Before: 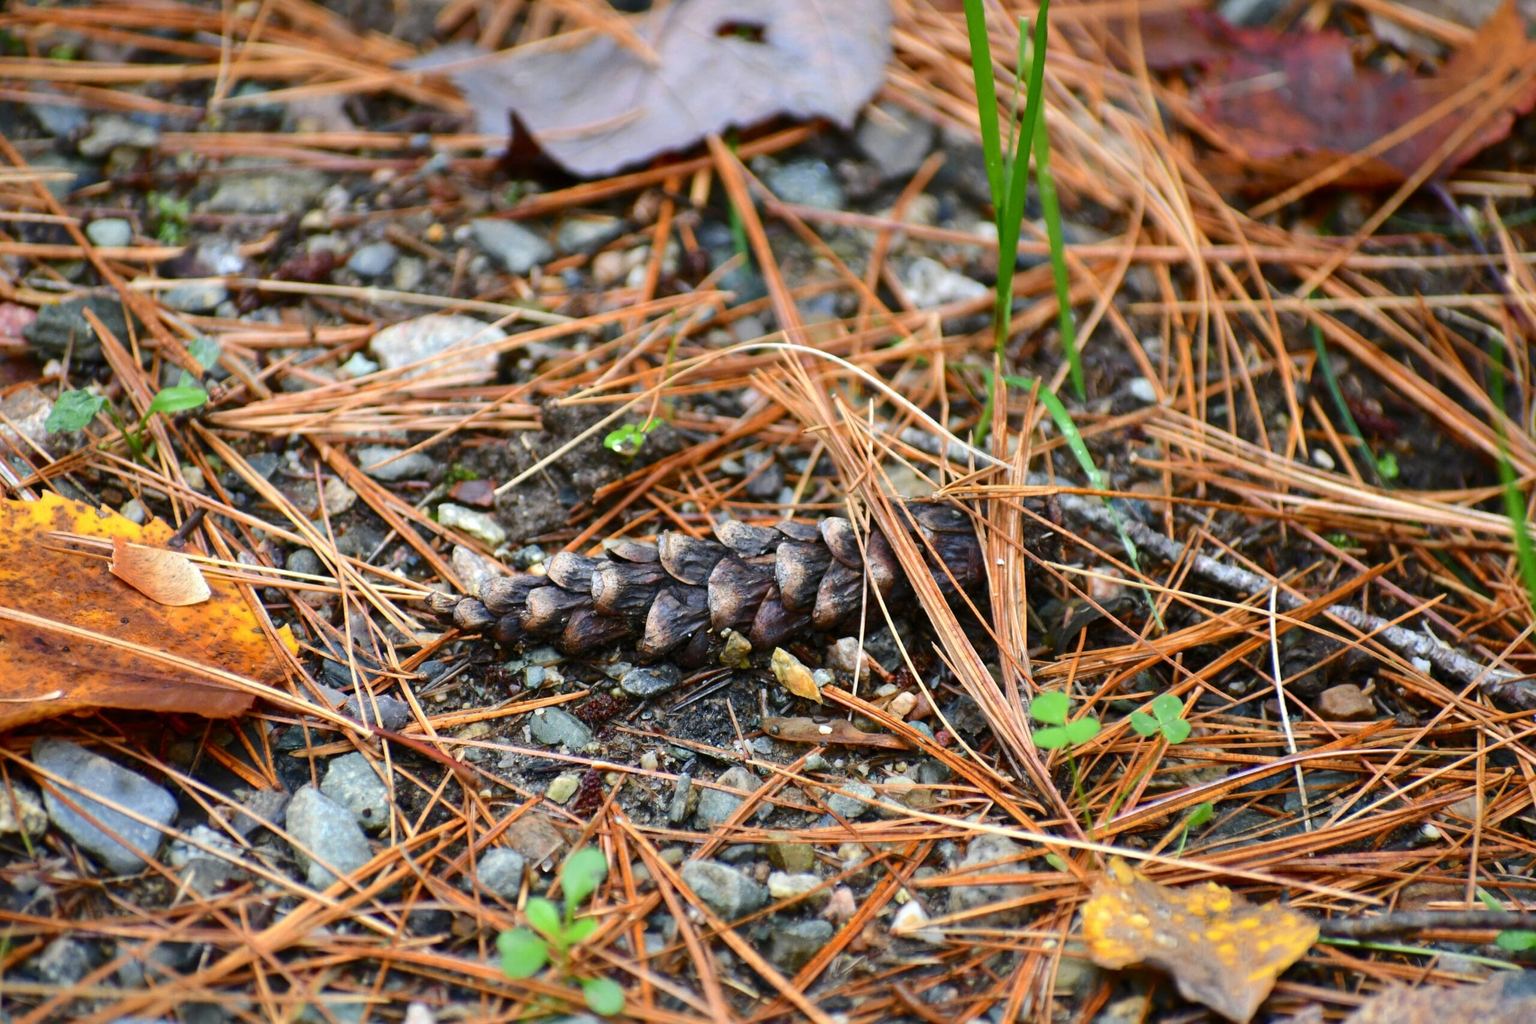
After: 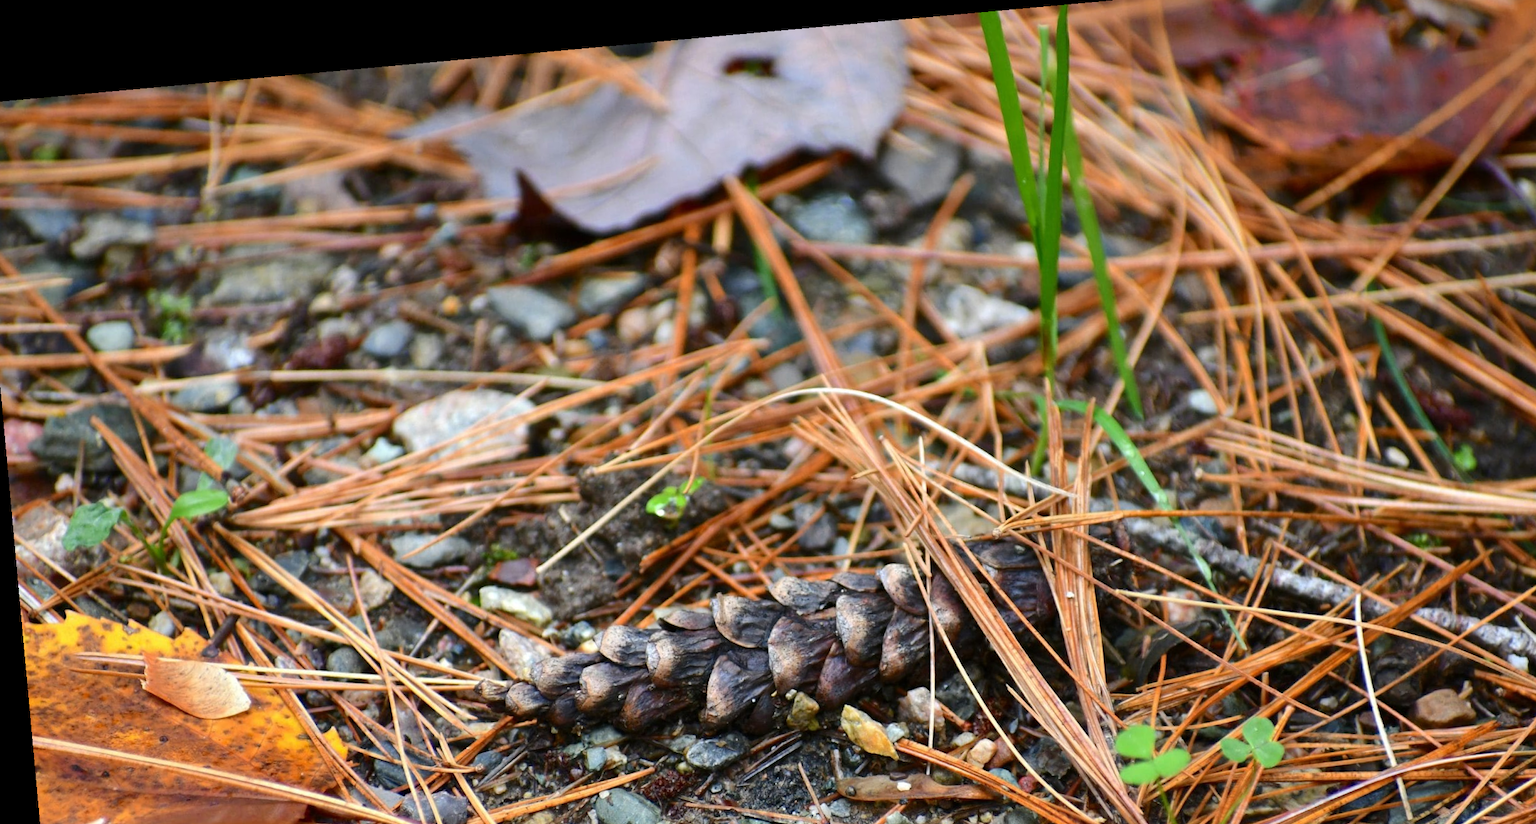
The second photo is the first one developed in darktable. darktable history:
crop: left 1.509%, top 3.452%, right 7.696%, bottom 28.452%
rotate and perspective: rotation -5.2°, automatic cropping off
